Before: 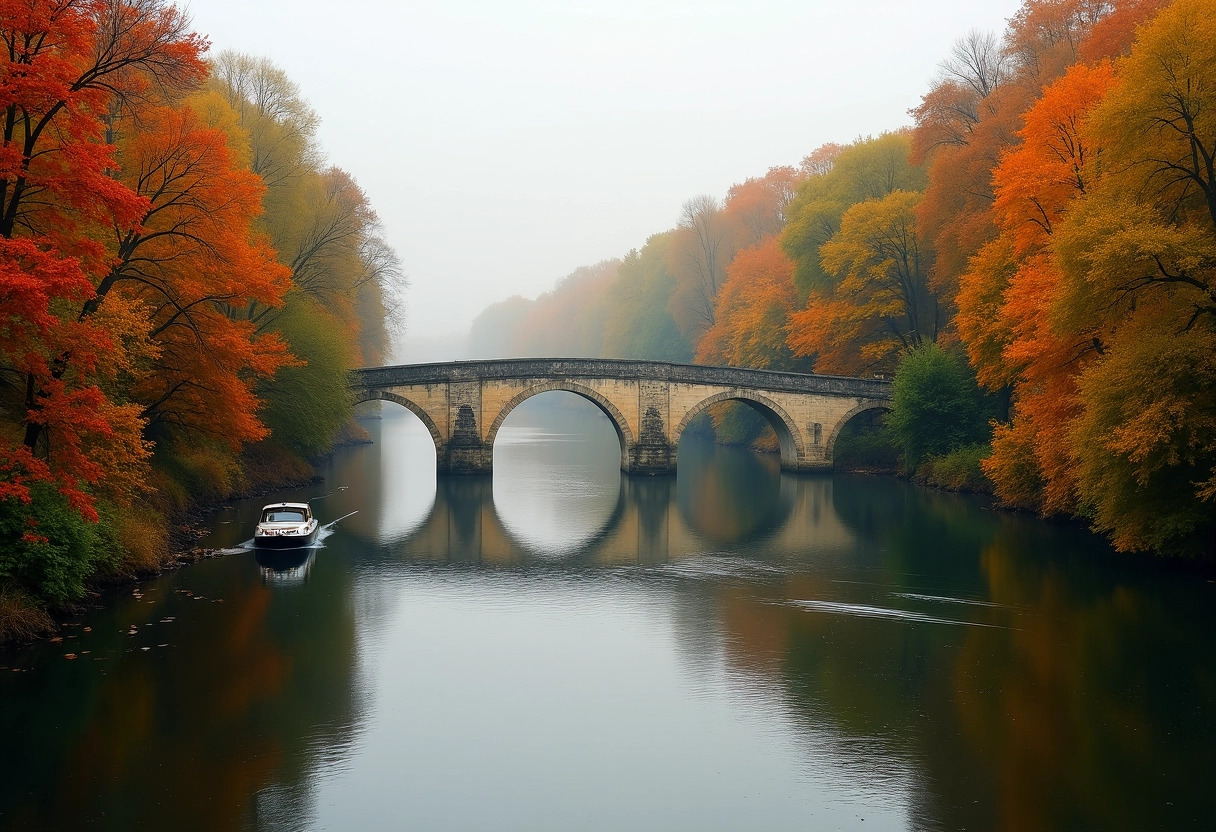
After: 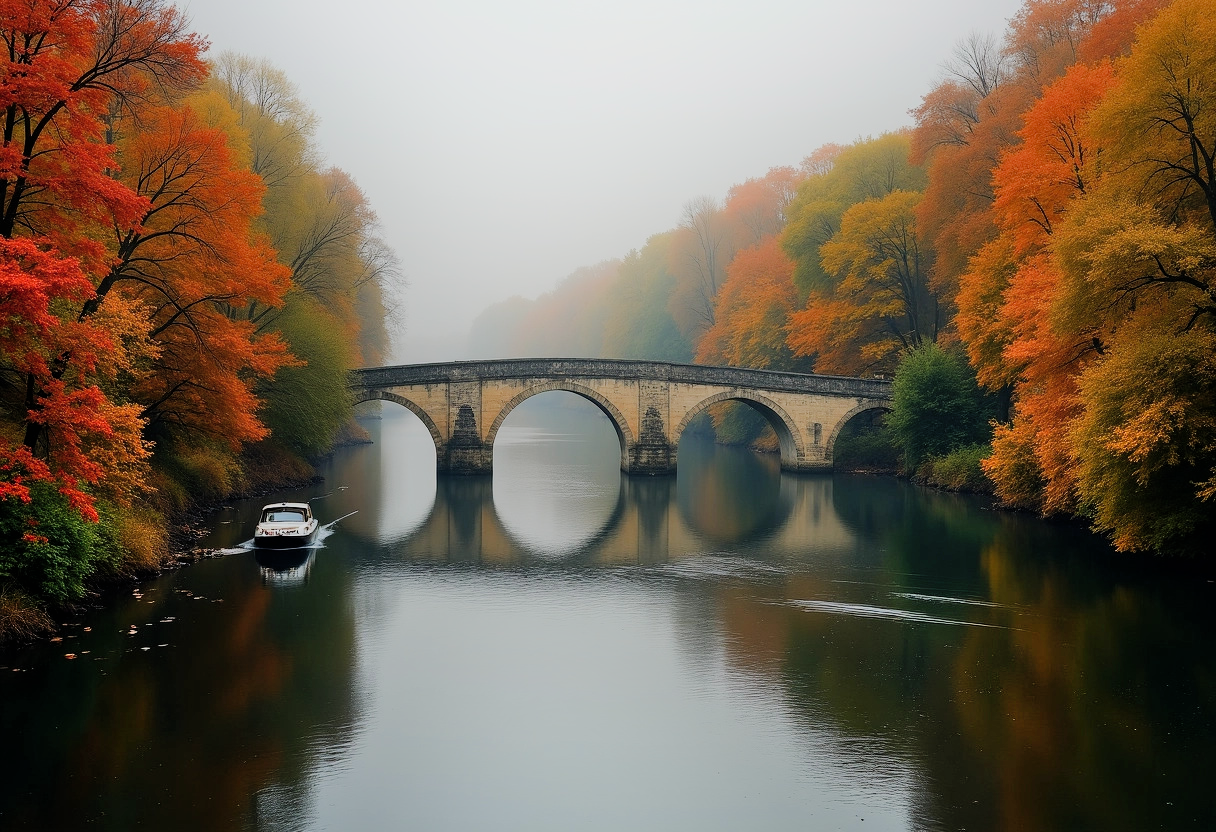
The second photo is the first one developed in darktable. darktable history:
shadows and highlights: highlights 69.24, soften with gaussian
filmic rgb: black relative exposure -6.84 EV, white relative exposure 5.88 EV, hardness 2.69, contrast in shadows safe
